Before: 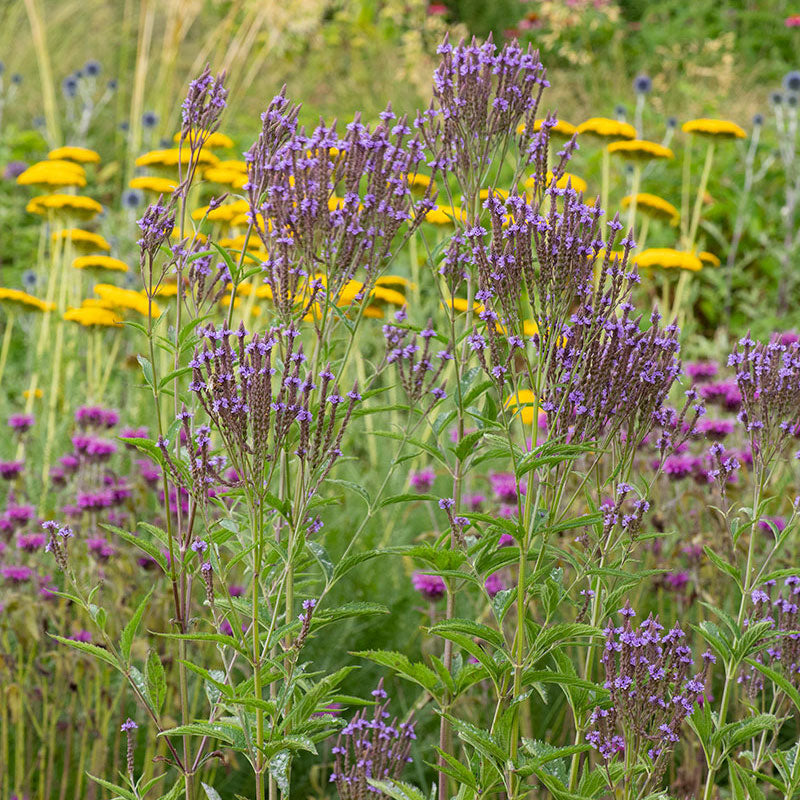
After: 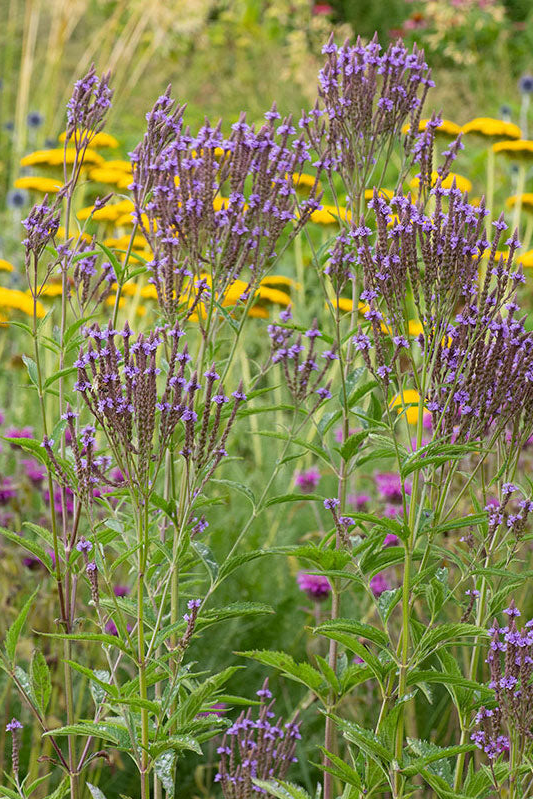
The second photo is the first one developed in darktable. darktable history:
crop and rotate: left 14.388%, right 18.941%
